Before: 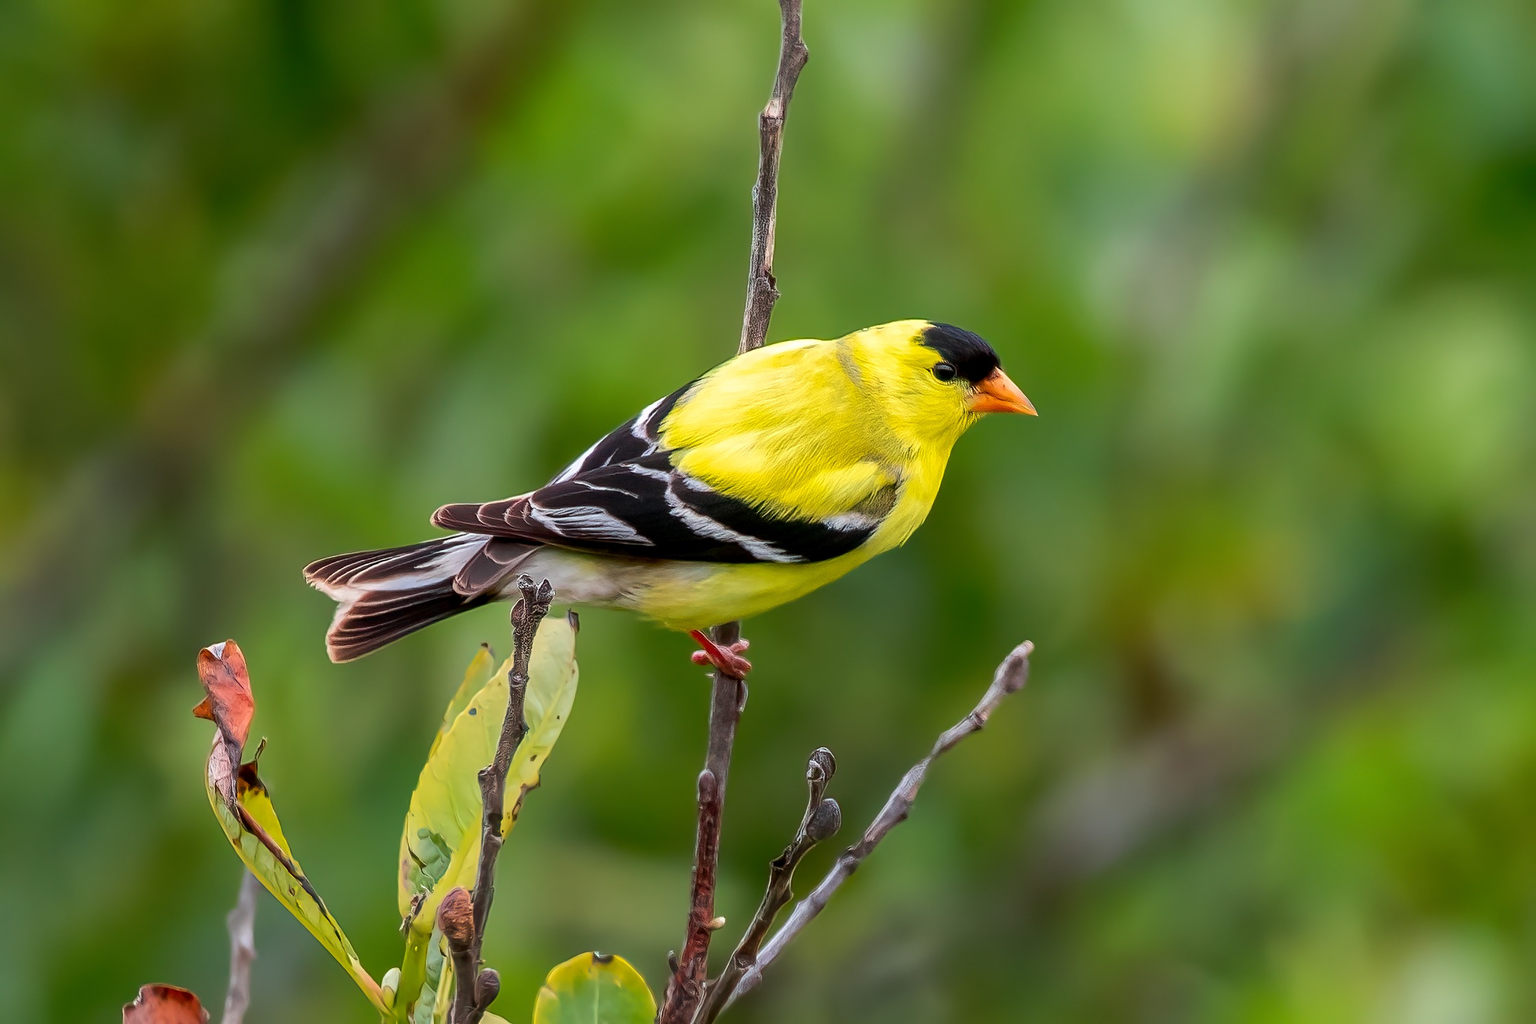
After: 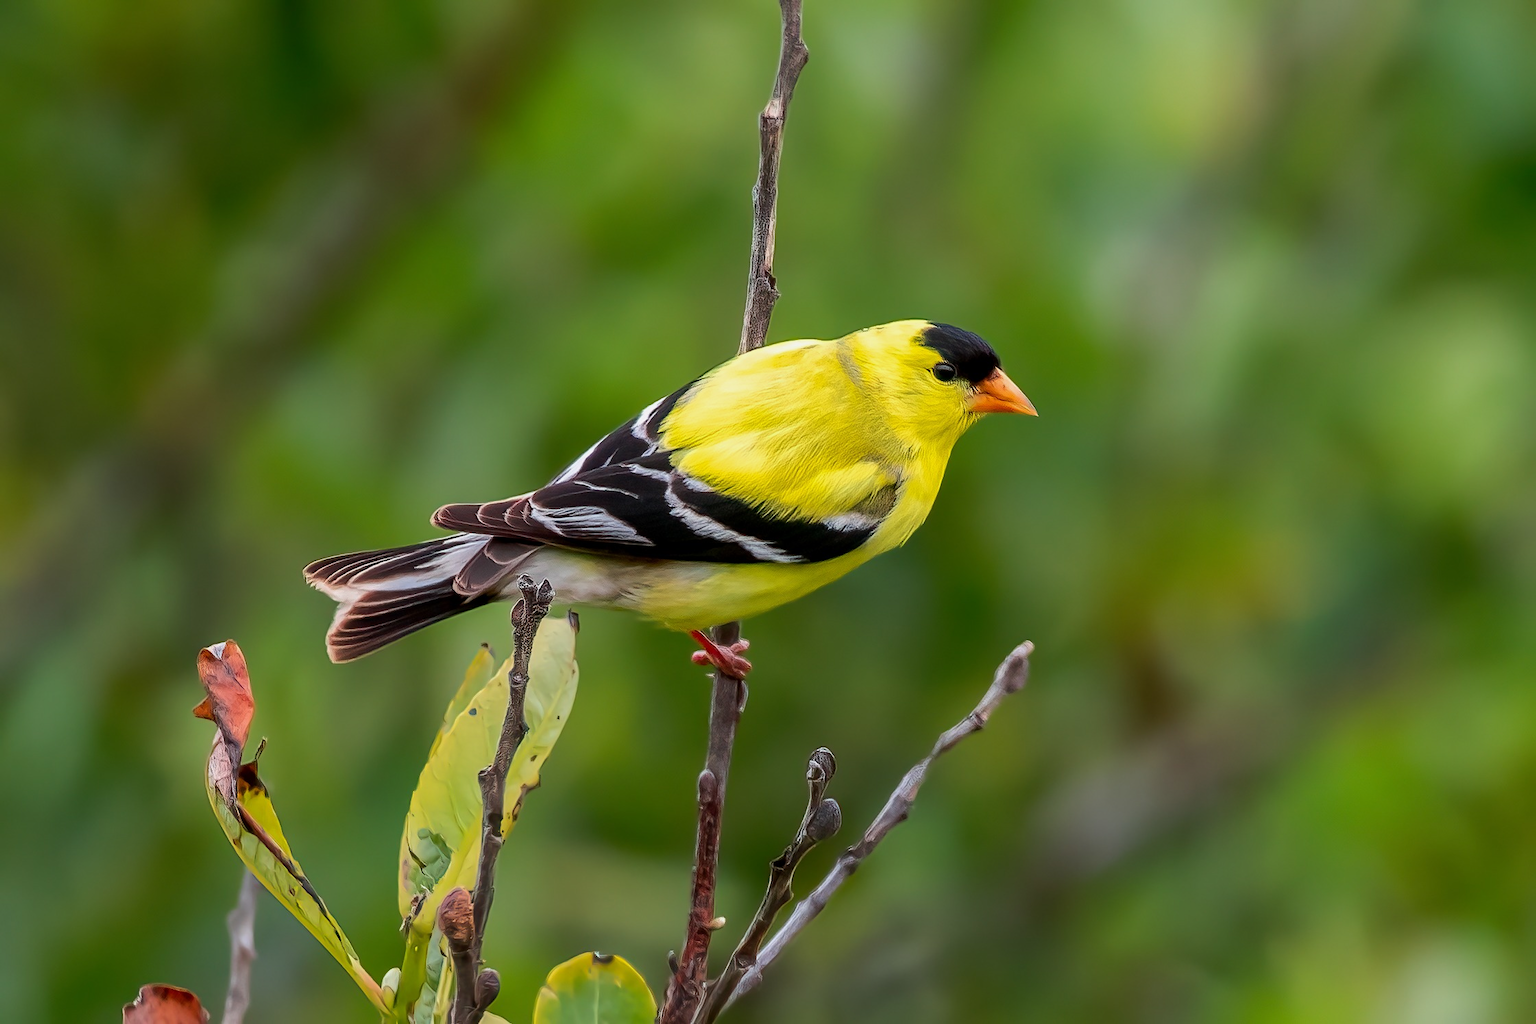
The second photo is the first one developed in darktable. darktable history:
exposure: exposure -0.15 EV, compensate highlight preservation false
